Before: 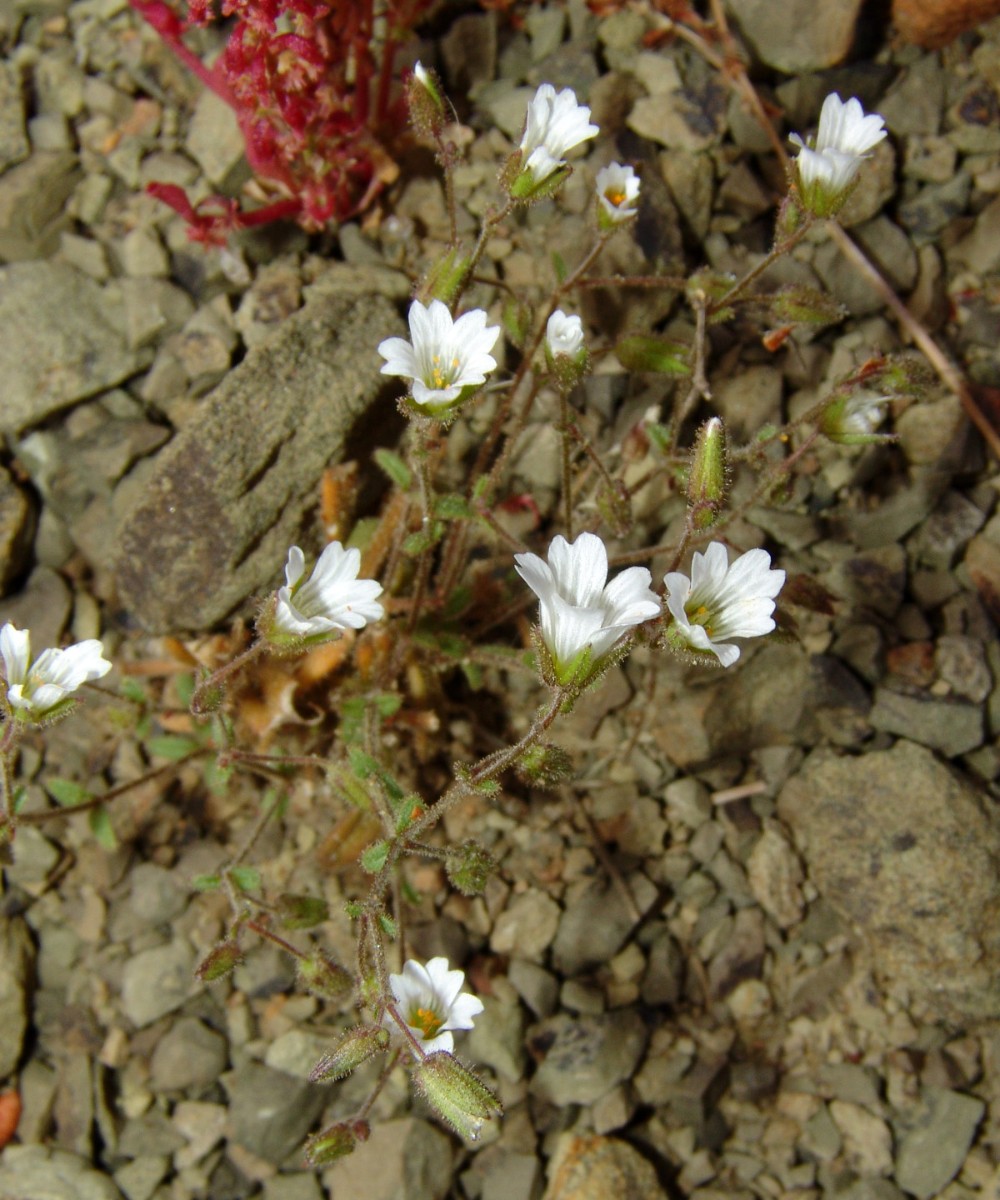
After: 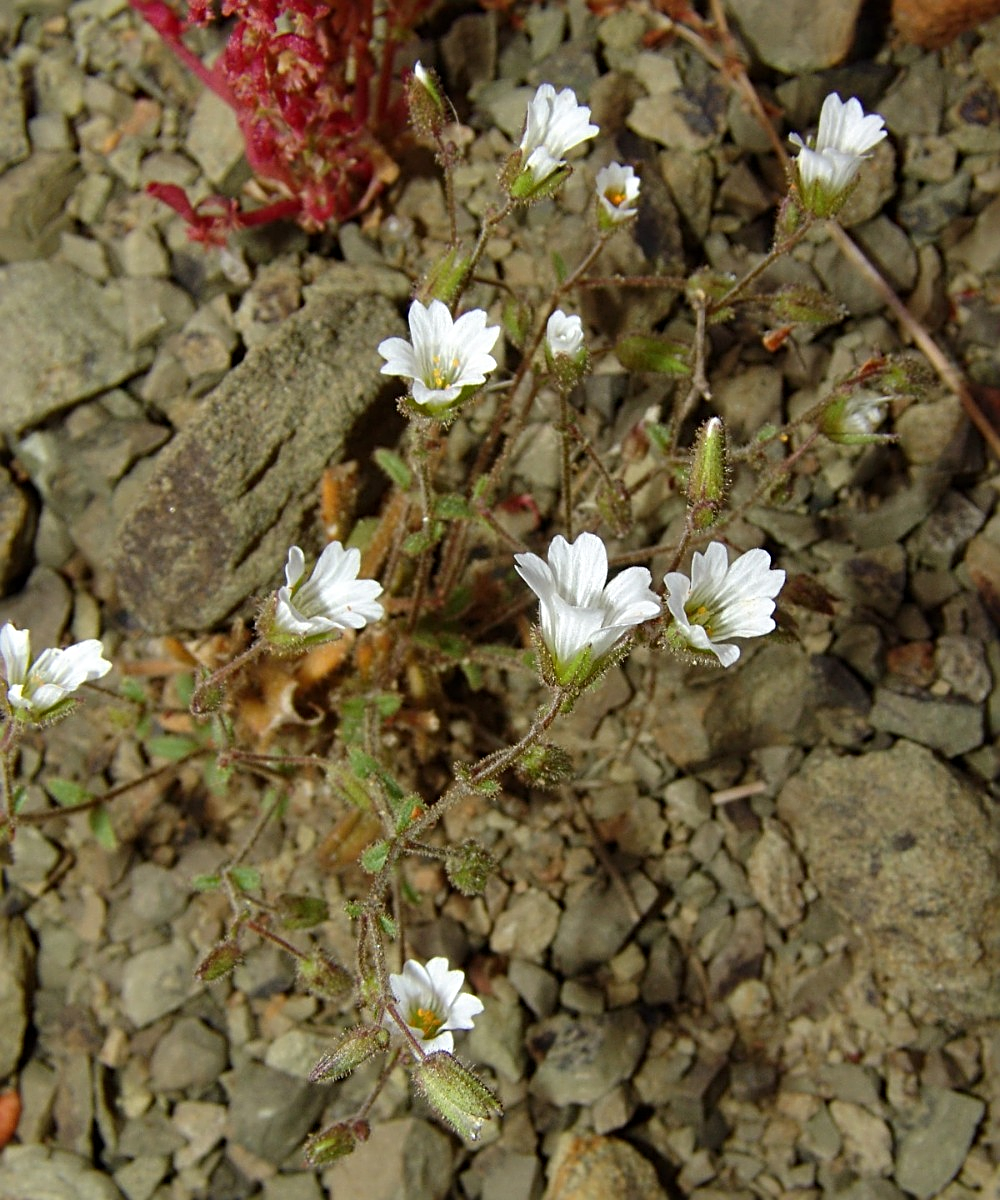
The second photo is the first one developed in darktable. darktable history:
sharpen: radius 2.541, amount 0.651
